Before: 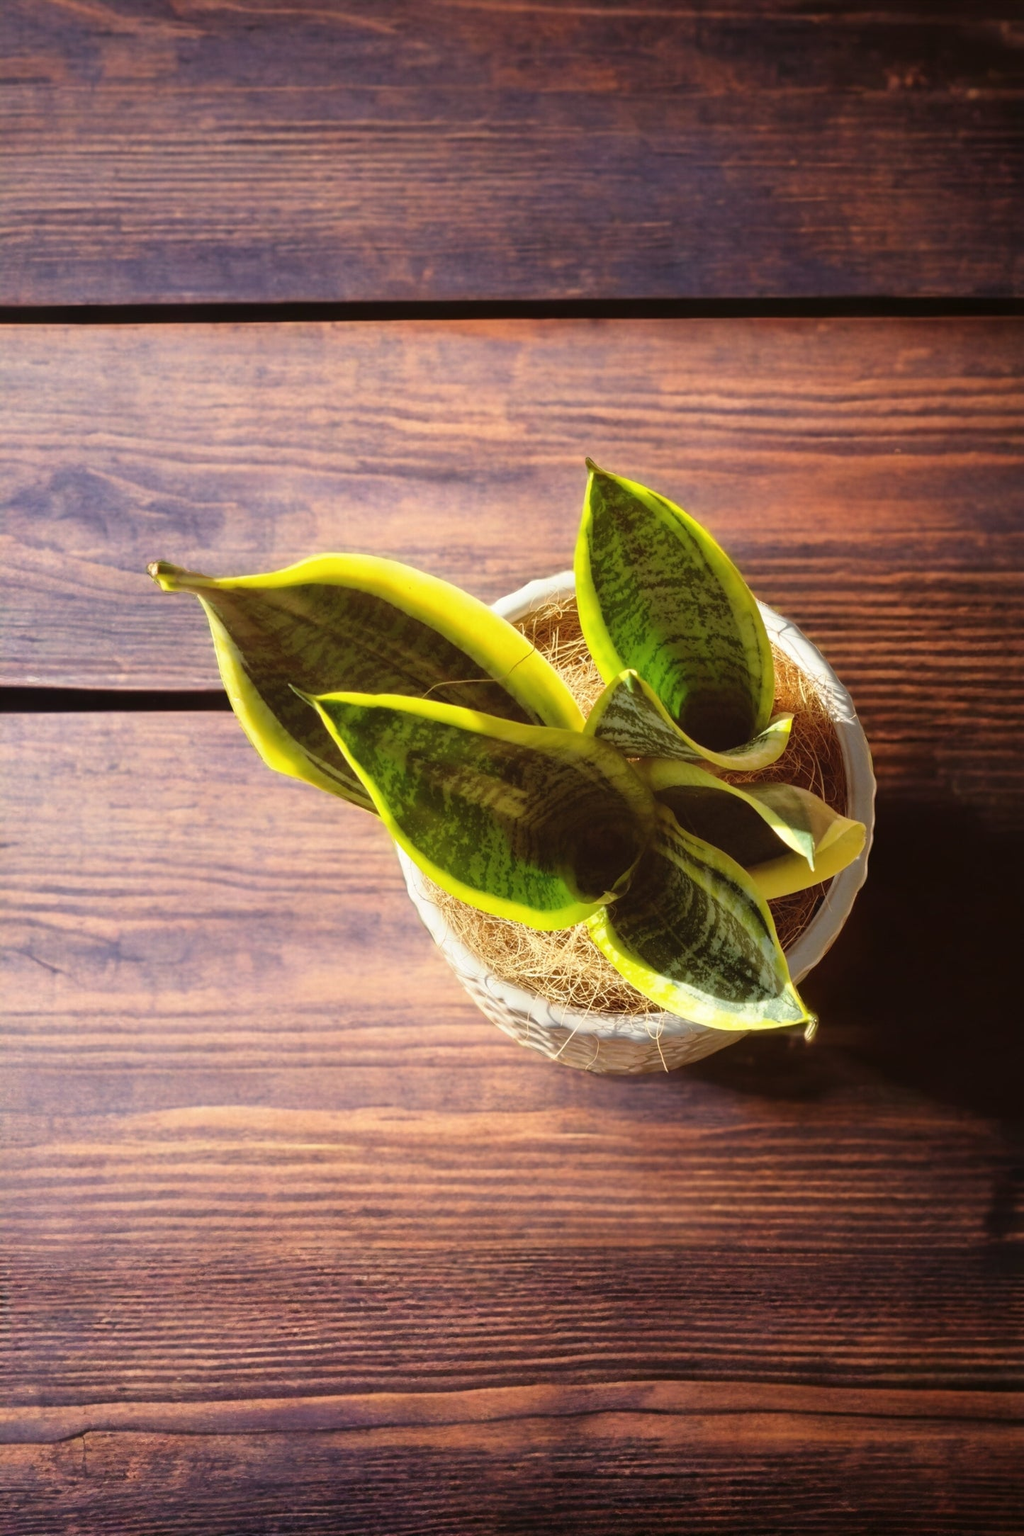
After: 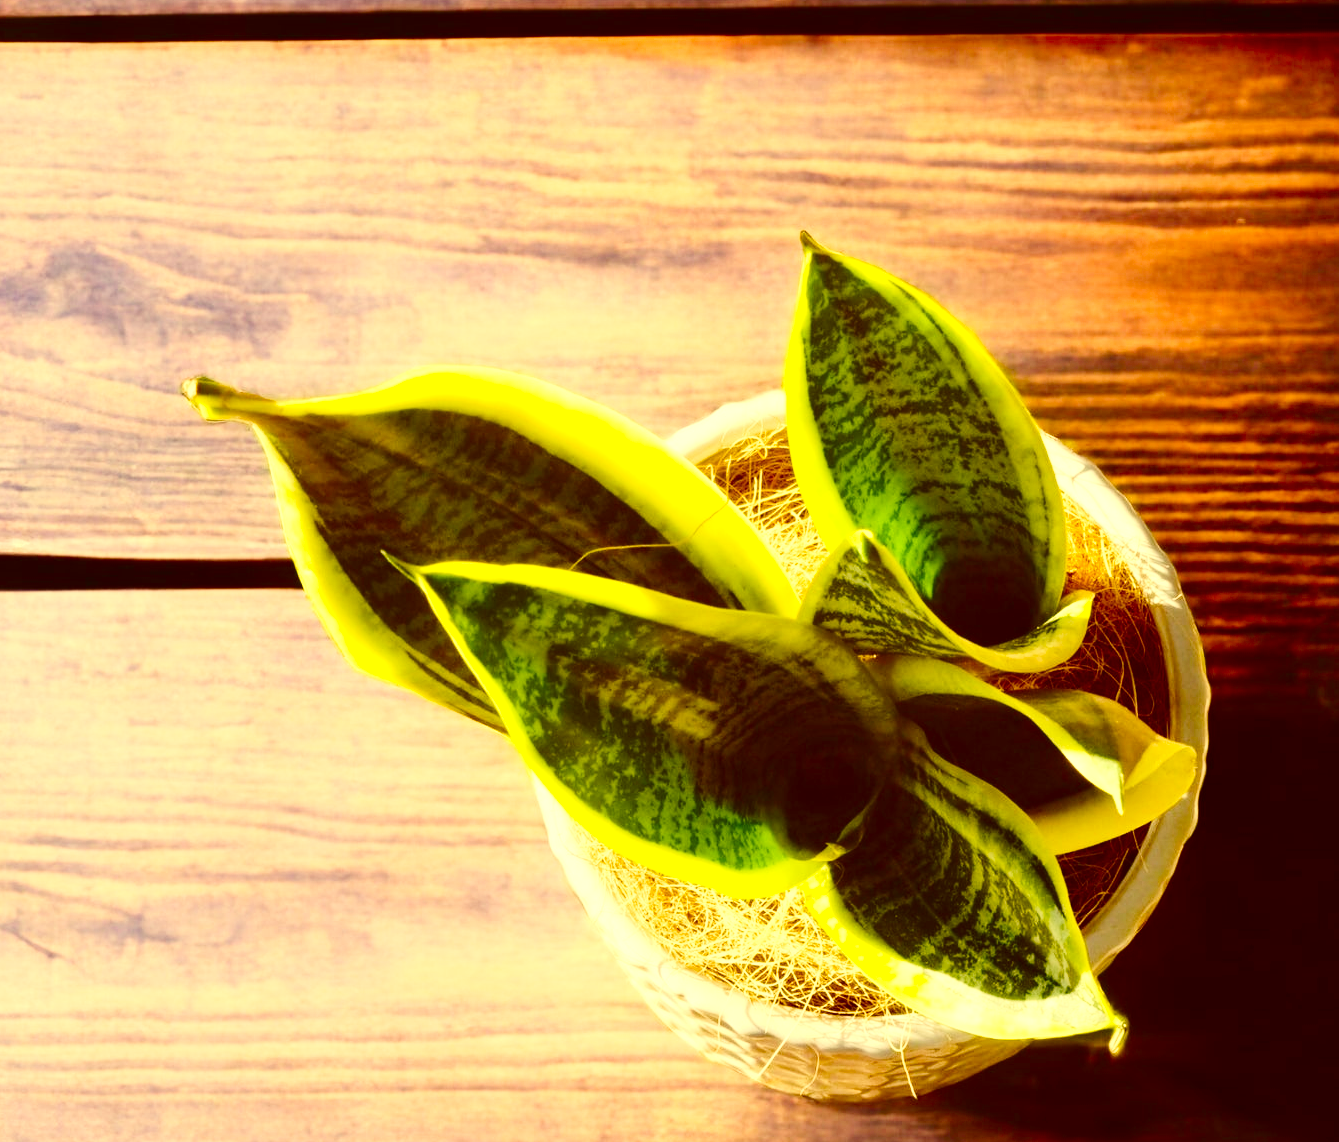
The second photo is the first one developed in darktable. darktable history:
contrast brightness saturation: contrast 0.188, brightness -0.23, saturation 0.111
crop: left 1.843%, top 19.151%, right 5.428%, bottom 28.159%
exposure: exposure 0.603 EV, compensate highlight preservation false
color balance rgb: perceptual saturation grading › global saturation 20%, perceptual saturation grading › highlights -25.387%, perceptual saturation grading › shadows 49.978%, global vibrance 20%
color correction: highlights a* 0.169, highlights b* 29.5, shadows a* -0.273, shadows b* 21.59
base curve: curves: ch0 [(0, 0) (0.204, 0.334) (0.55, 0.733) (1, 1)], preserve colors none
